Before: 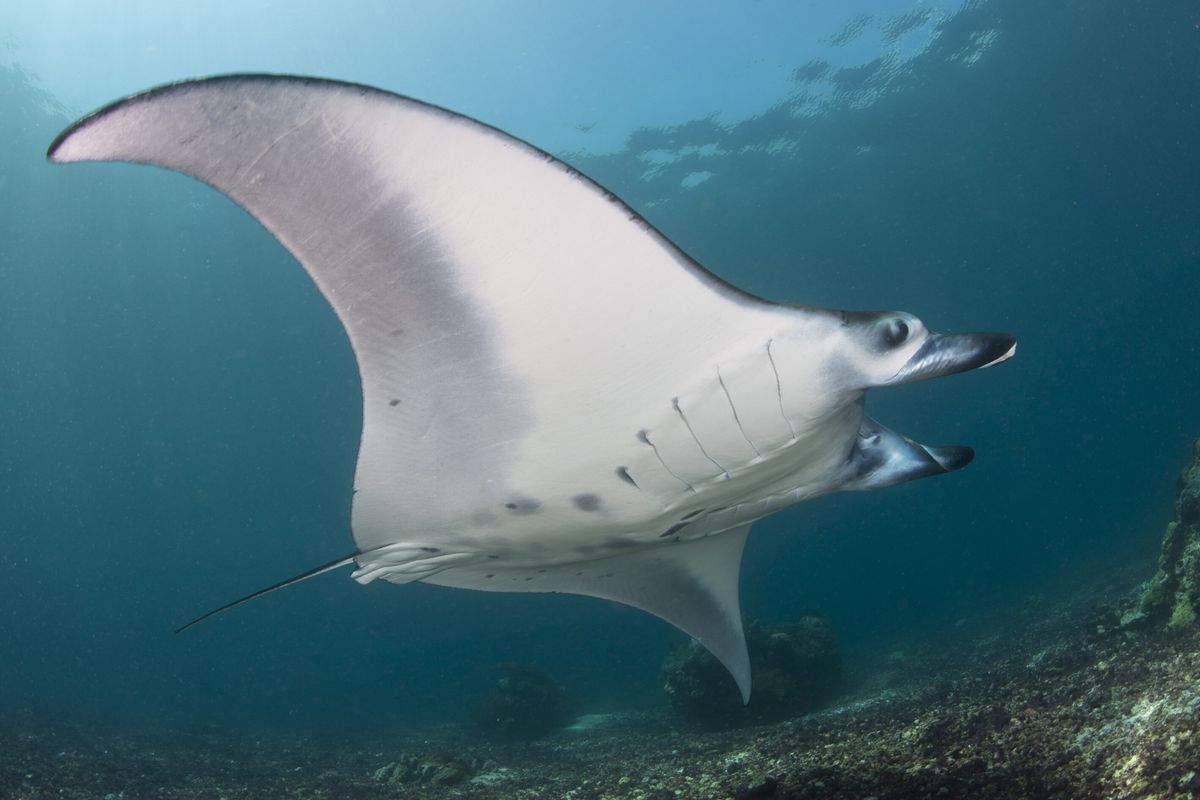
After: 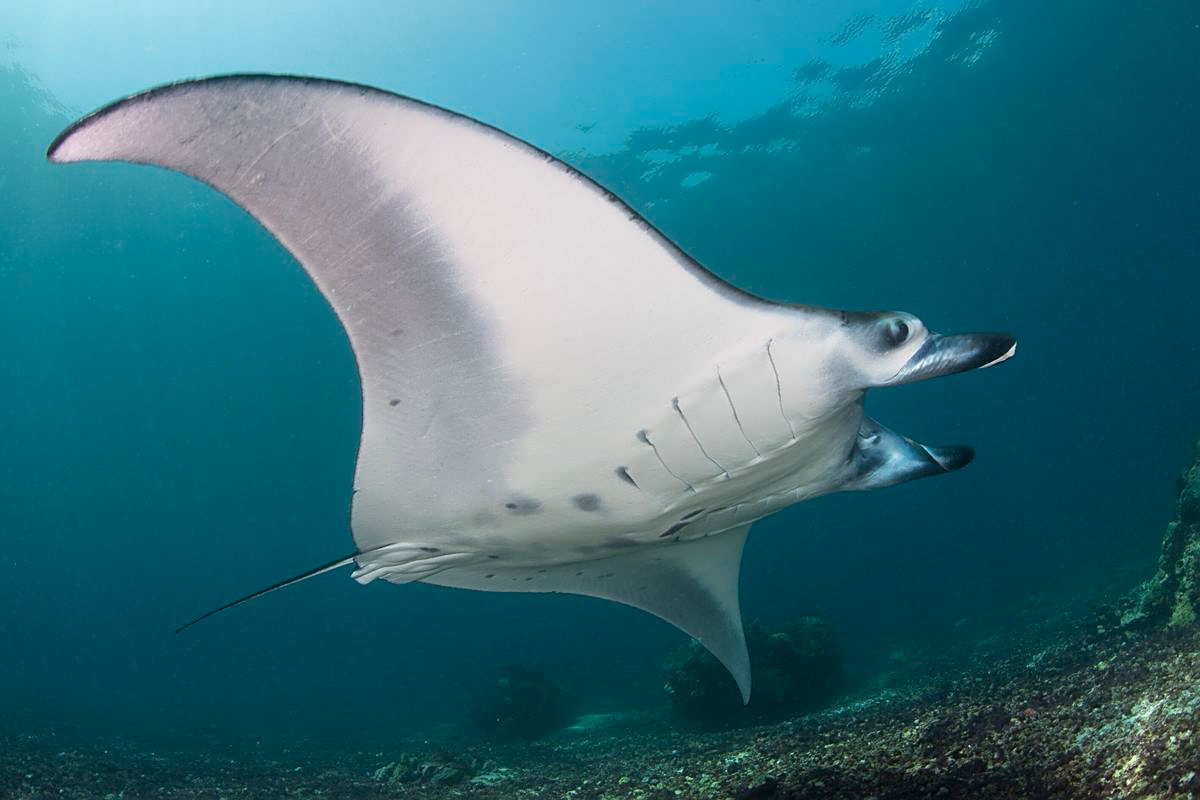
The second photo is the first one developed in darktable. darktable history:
contrast equalizer: octaves 7, y [[0.5, 0.501, 0.532, 0.538, 0.54, 0.541], [0.5 ×6], [0.5 ×6], [0 ×6], [0 ×6]], mix -0.21
sharpen: on, module defaults
